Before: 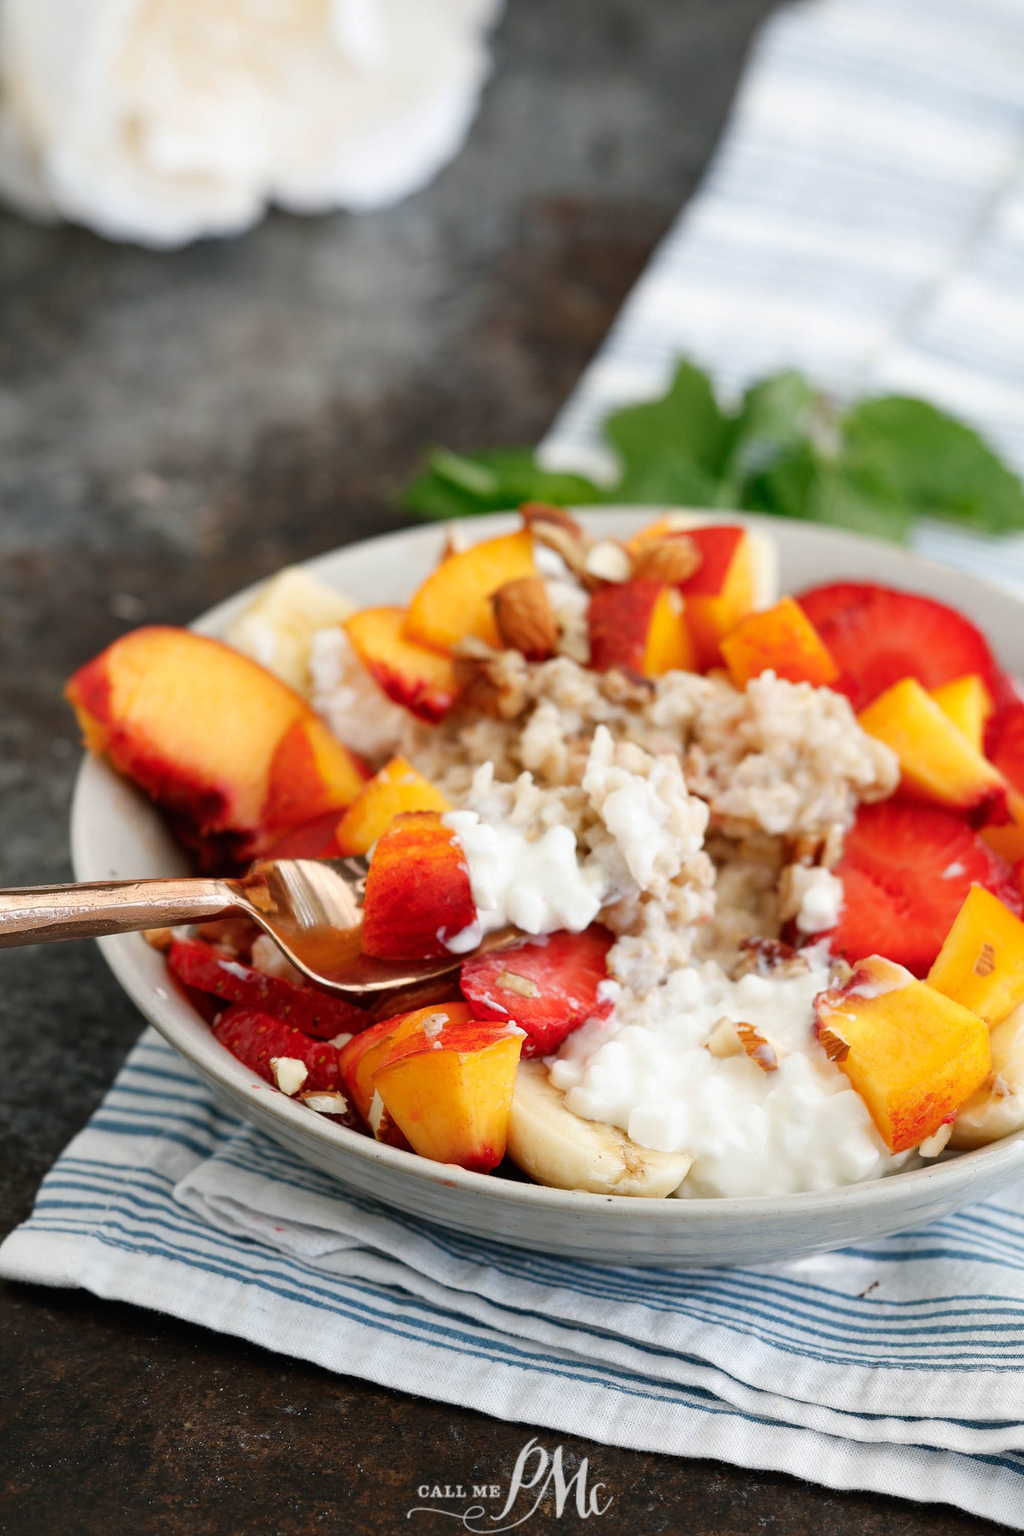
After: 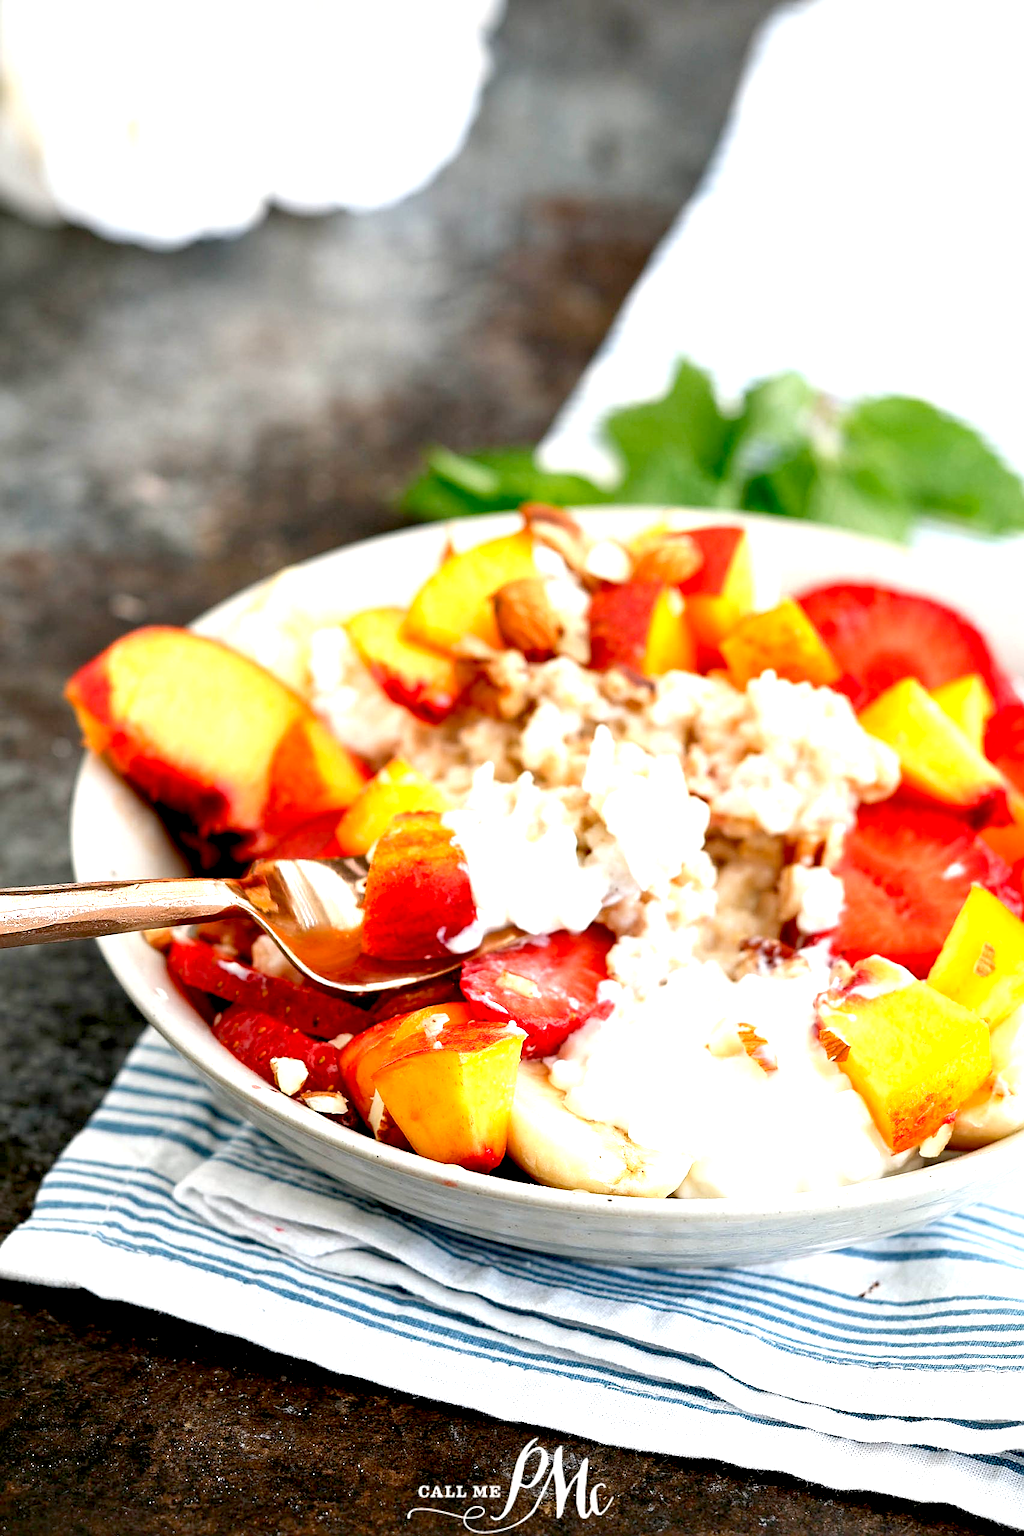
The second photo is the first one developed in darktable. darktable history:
exposure: black level correction 0.011, exposure 1.088 EV, compensate exposure bias true, compensate highlight preservation false
sharpen: on, module defaults
